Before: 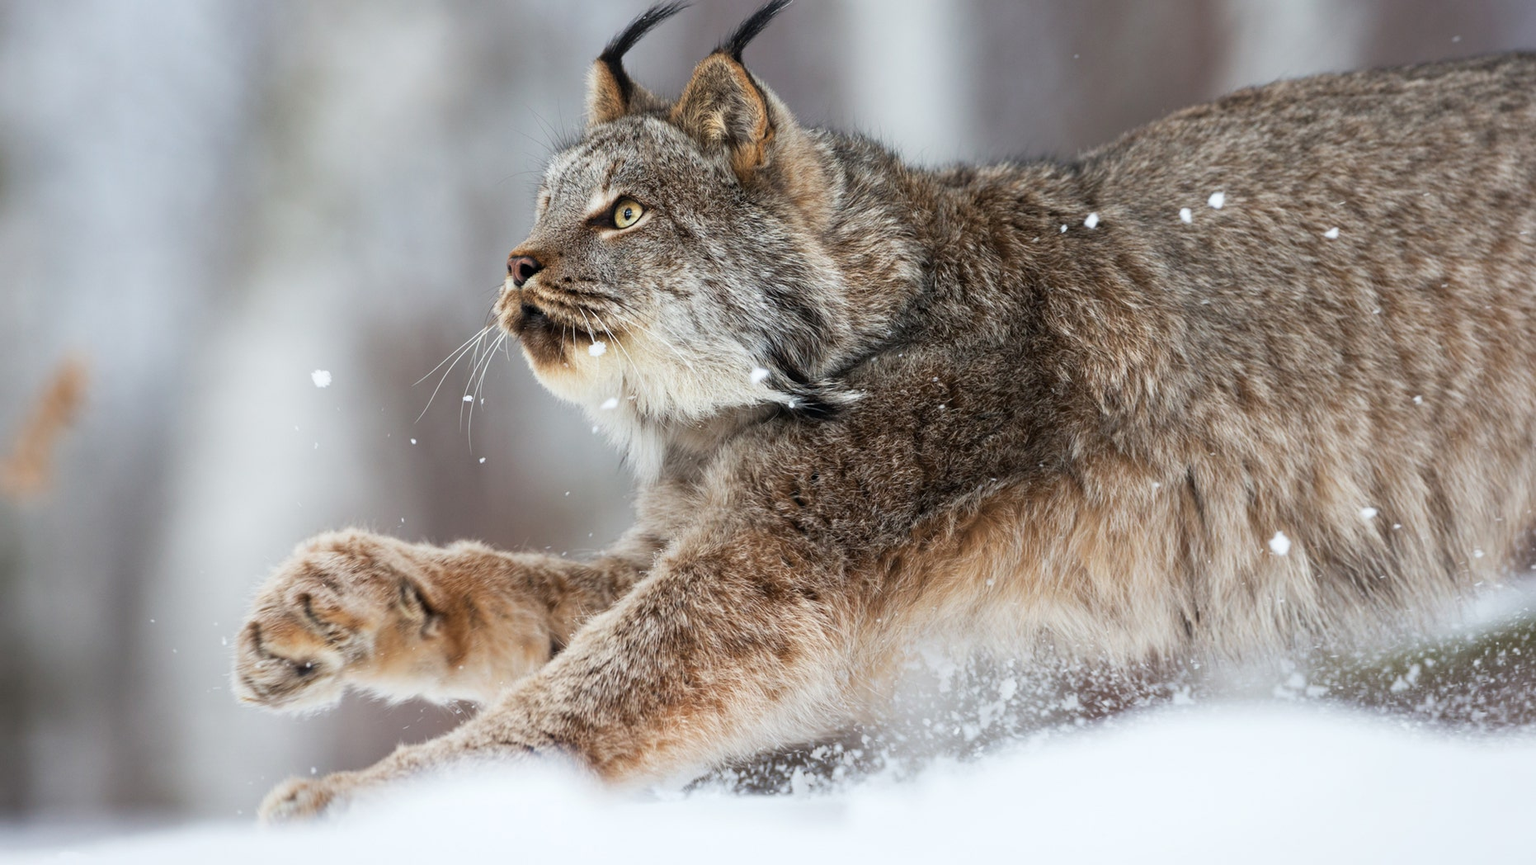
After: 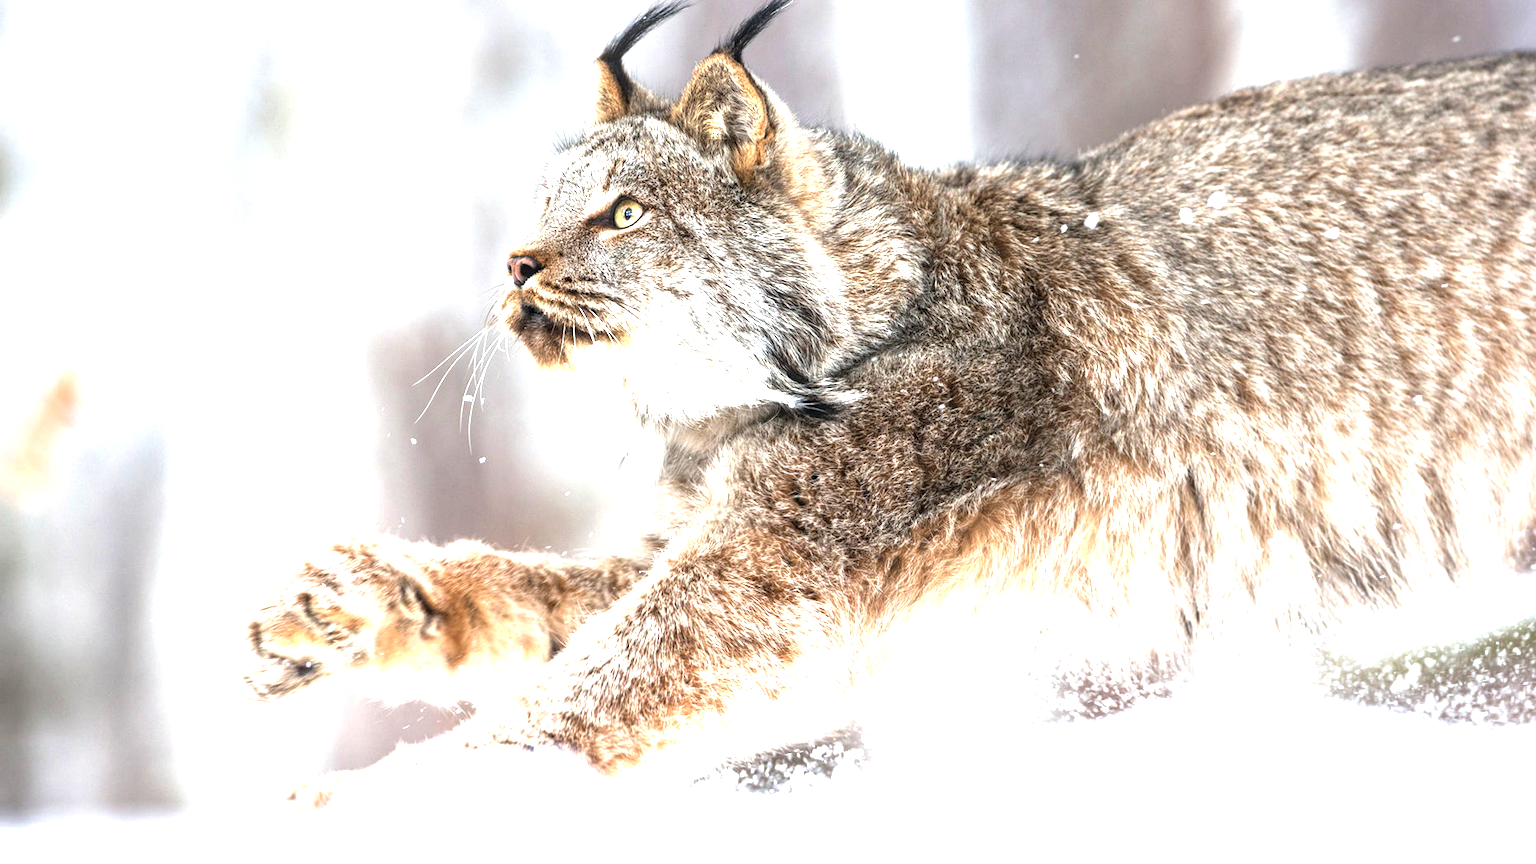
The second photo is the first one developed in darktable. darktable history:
exposure: black level correction 0, exposure 1.6 EV, compensate exposure bias true, compensate highlight preservation false
local contrast: detail 130%
